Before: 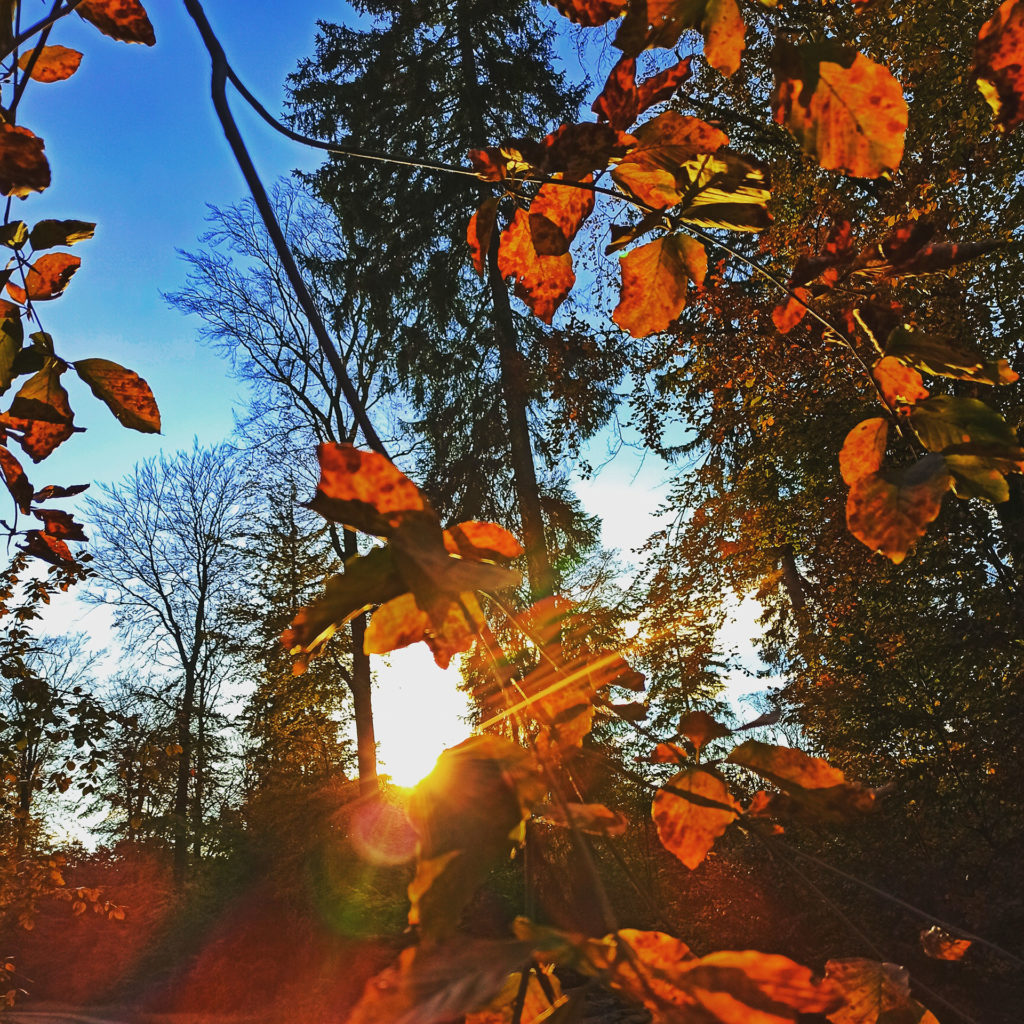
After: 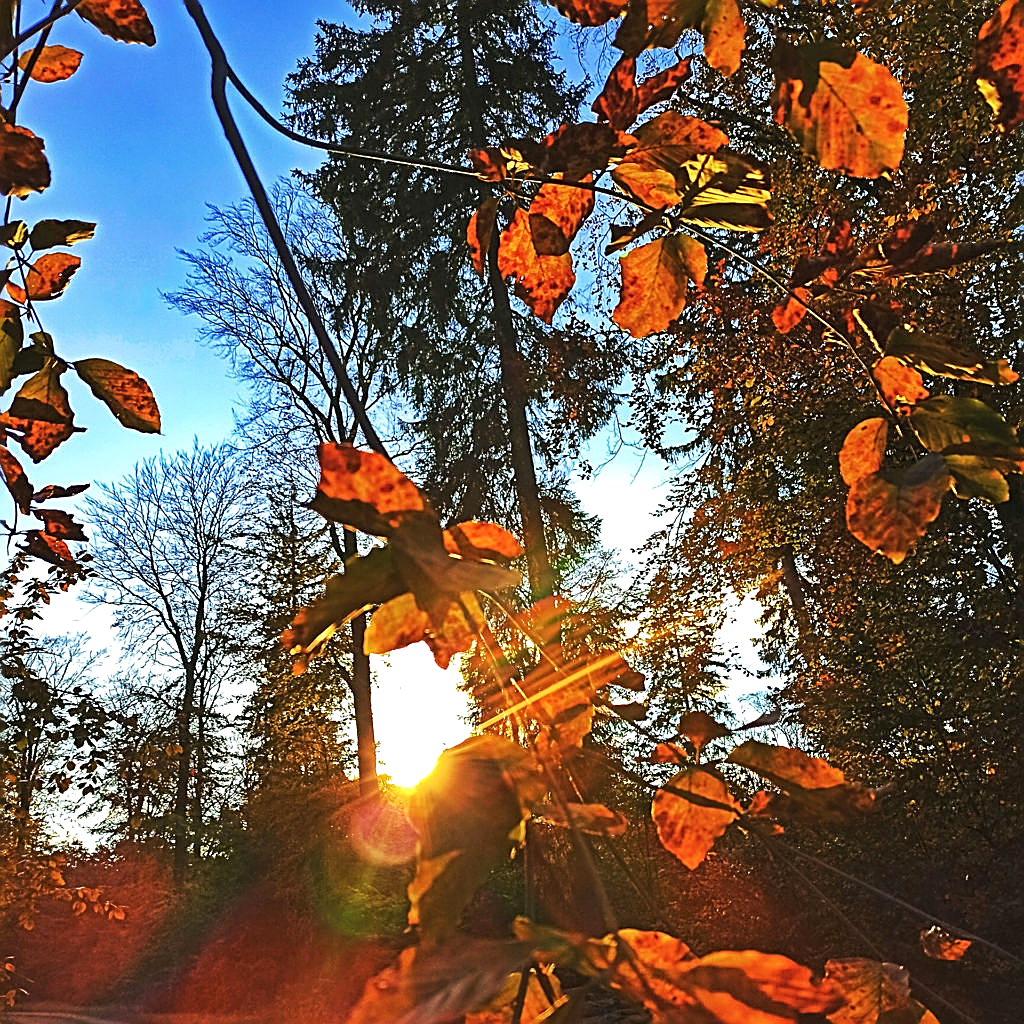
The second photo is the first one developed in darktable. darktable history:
sharpen: amount 0.906
local contrast: highlights 103%, shadows 102%, detail 119%, midtone range 0.2
exposure: exposure 0.374 EV, compensate exposure bias true, compensate highlight preservation false
